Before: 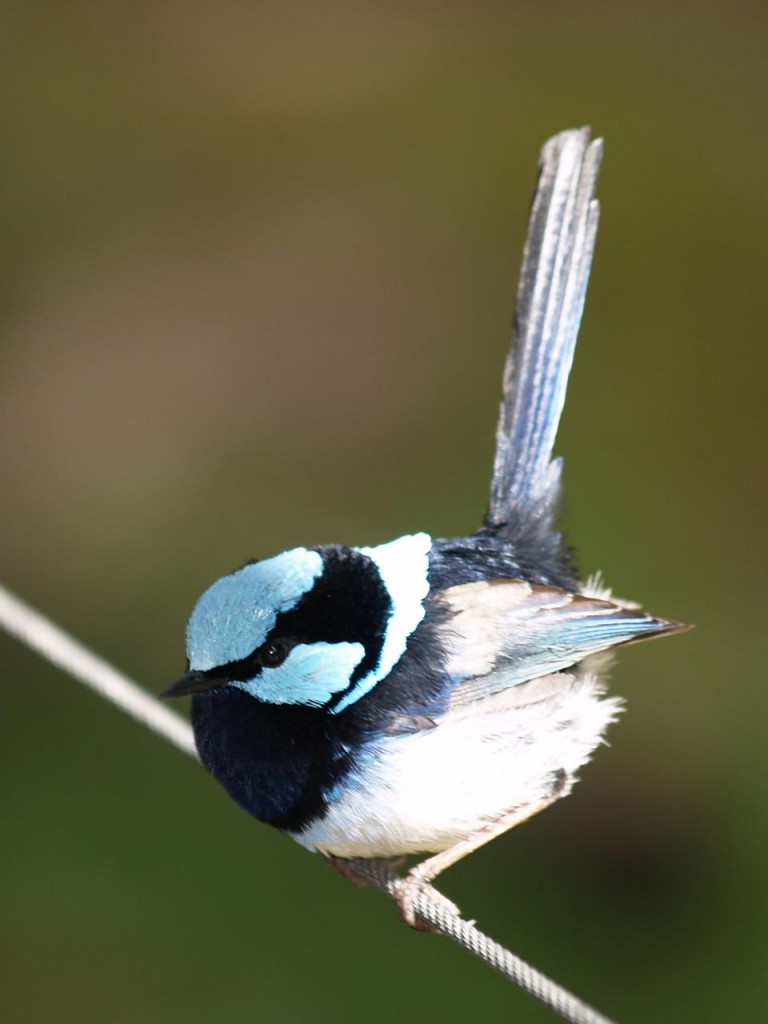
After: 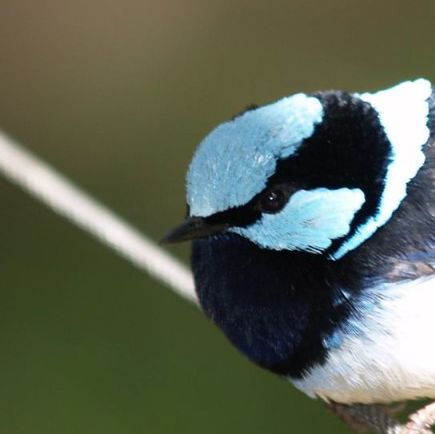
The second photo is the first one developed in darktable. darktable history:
crop: top 44.411%, right 43.233%, bottom 13.151%
shadows and highlights: shadows 31.27, highlights -0.075, soften with gaussian
